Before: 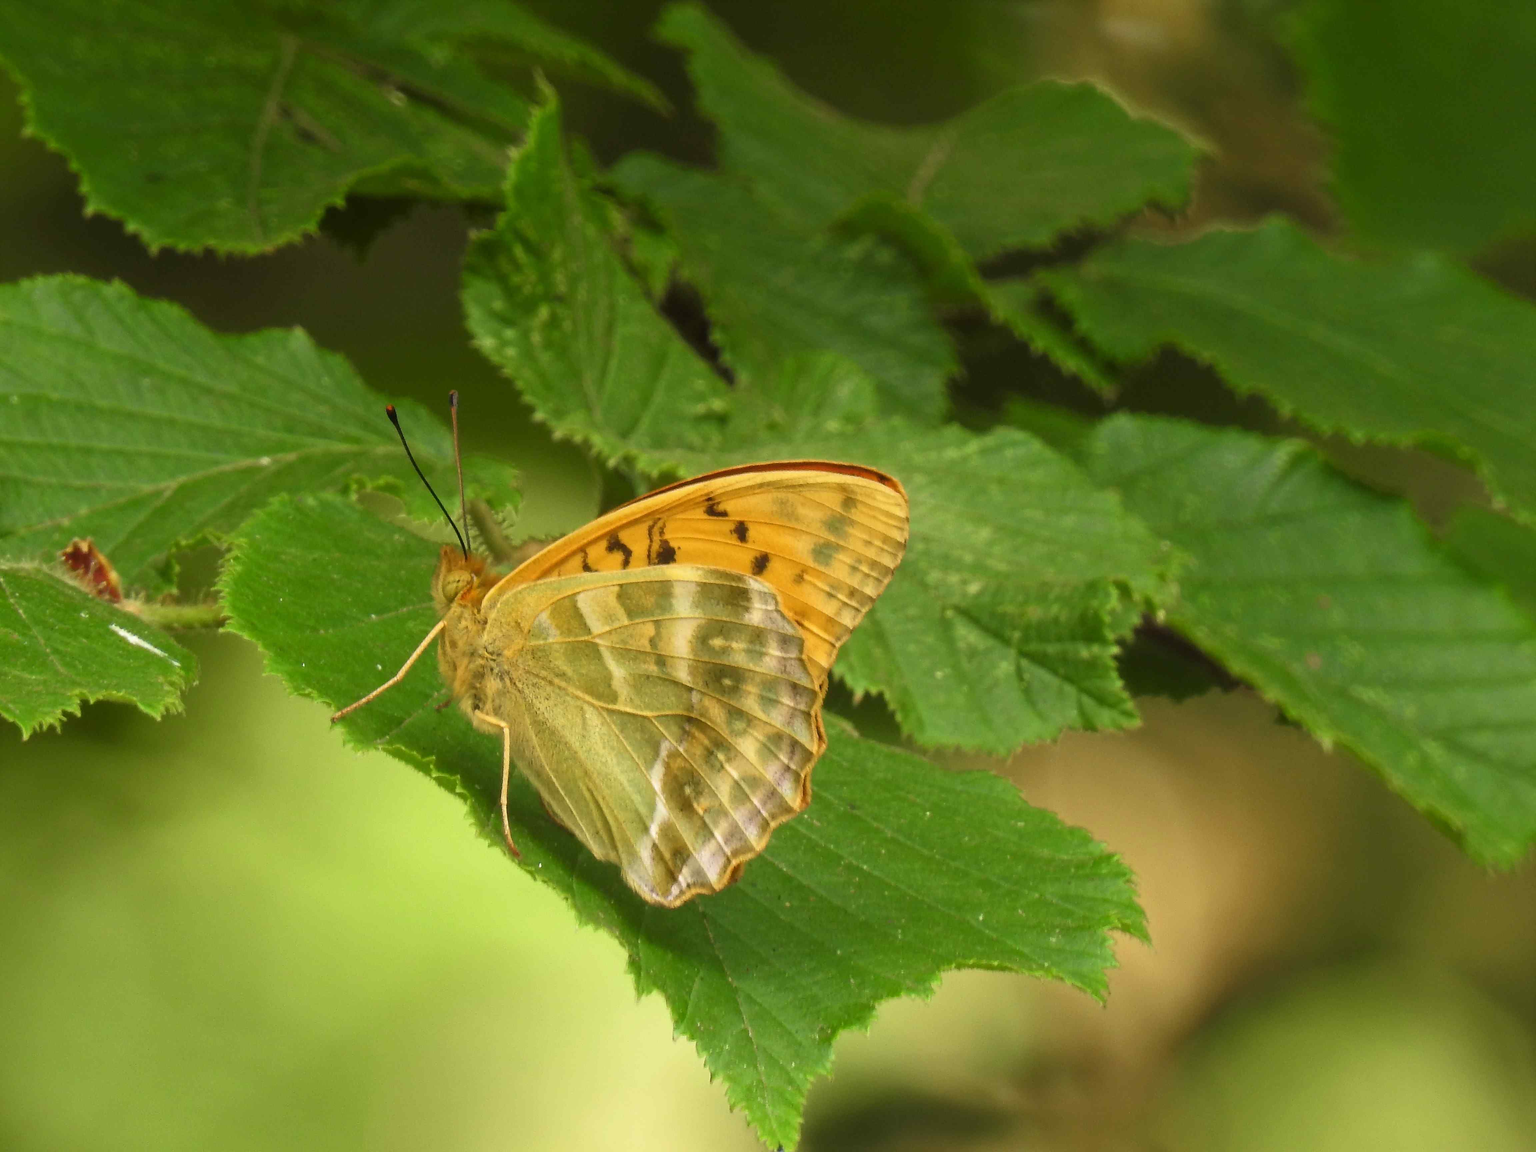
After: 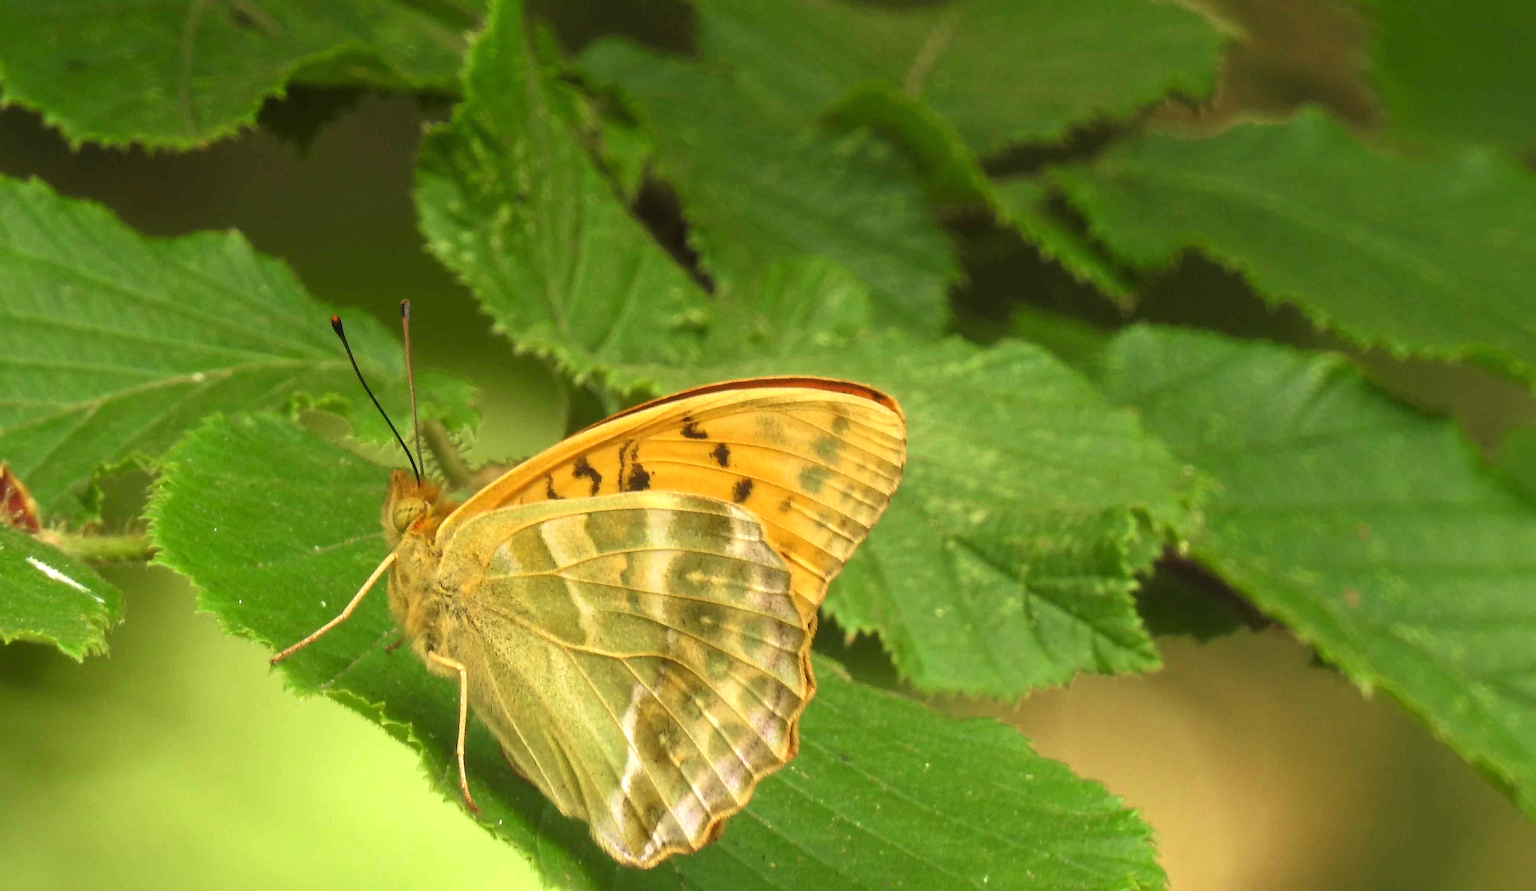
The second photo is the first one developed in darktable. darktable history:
crop: left 5.596%, top 10.314%, right 3.534%, bottom 19.395%
velvia: on, module defaults
exposure: black level correction 0, exposure 0.4 EV, compensate exposure bias true, compensate highlight preservation false
